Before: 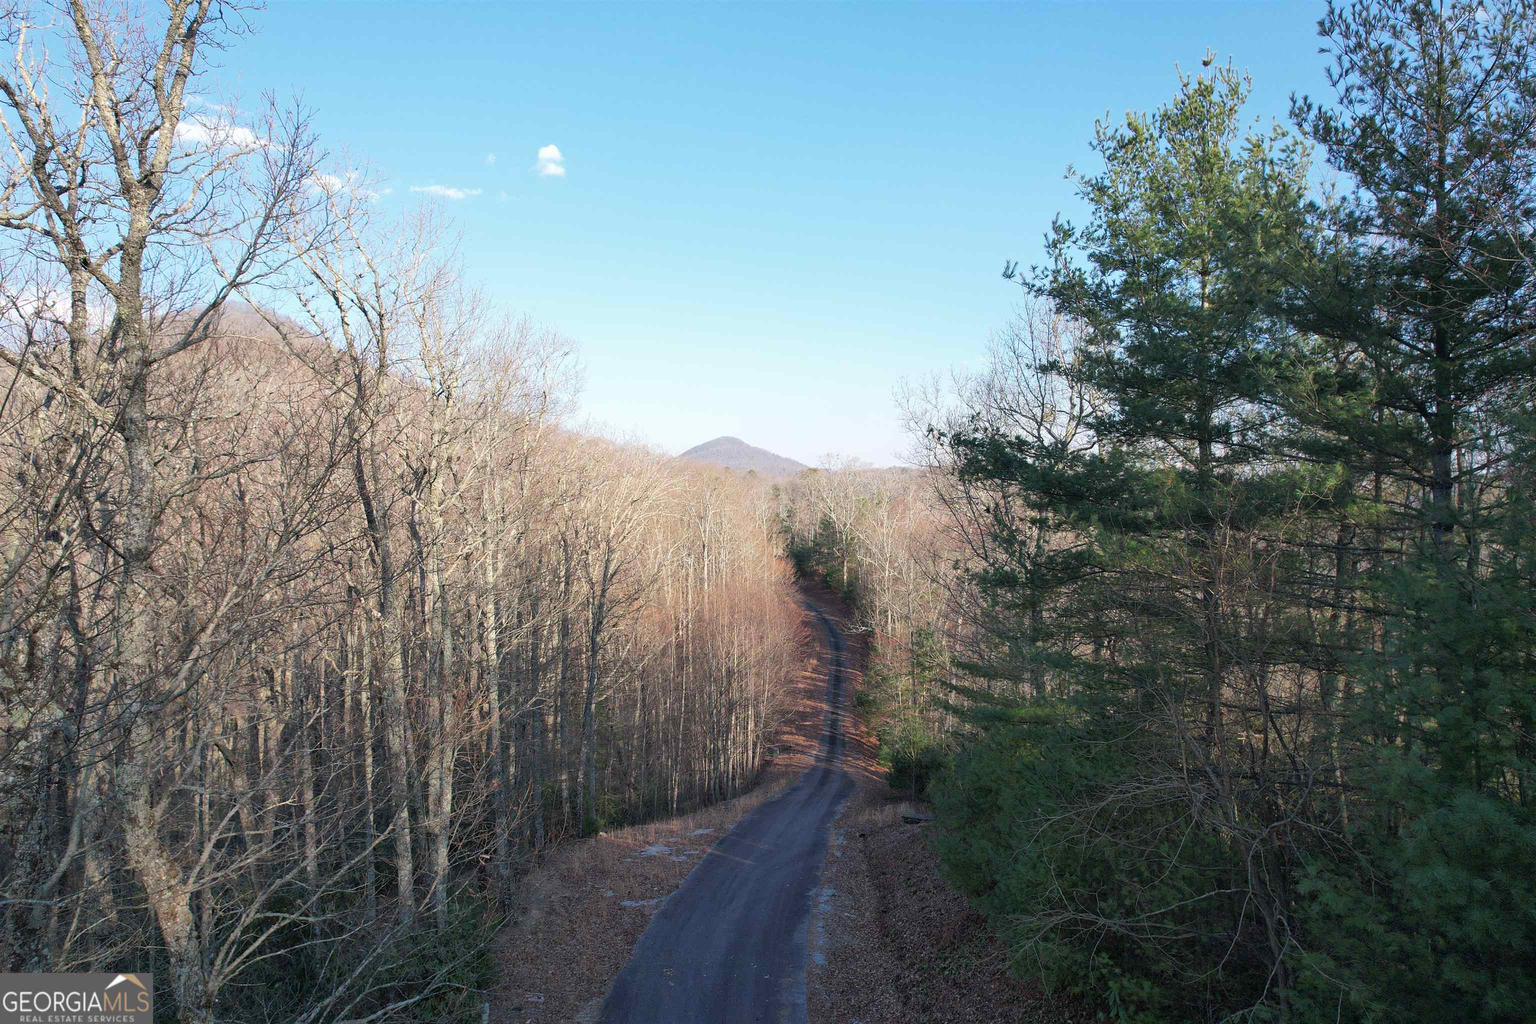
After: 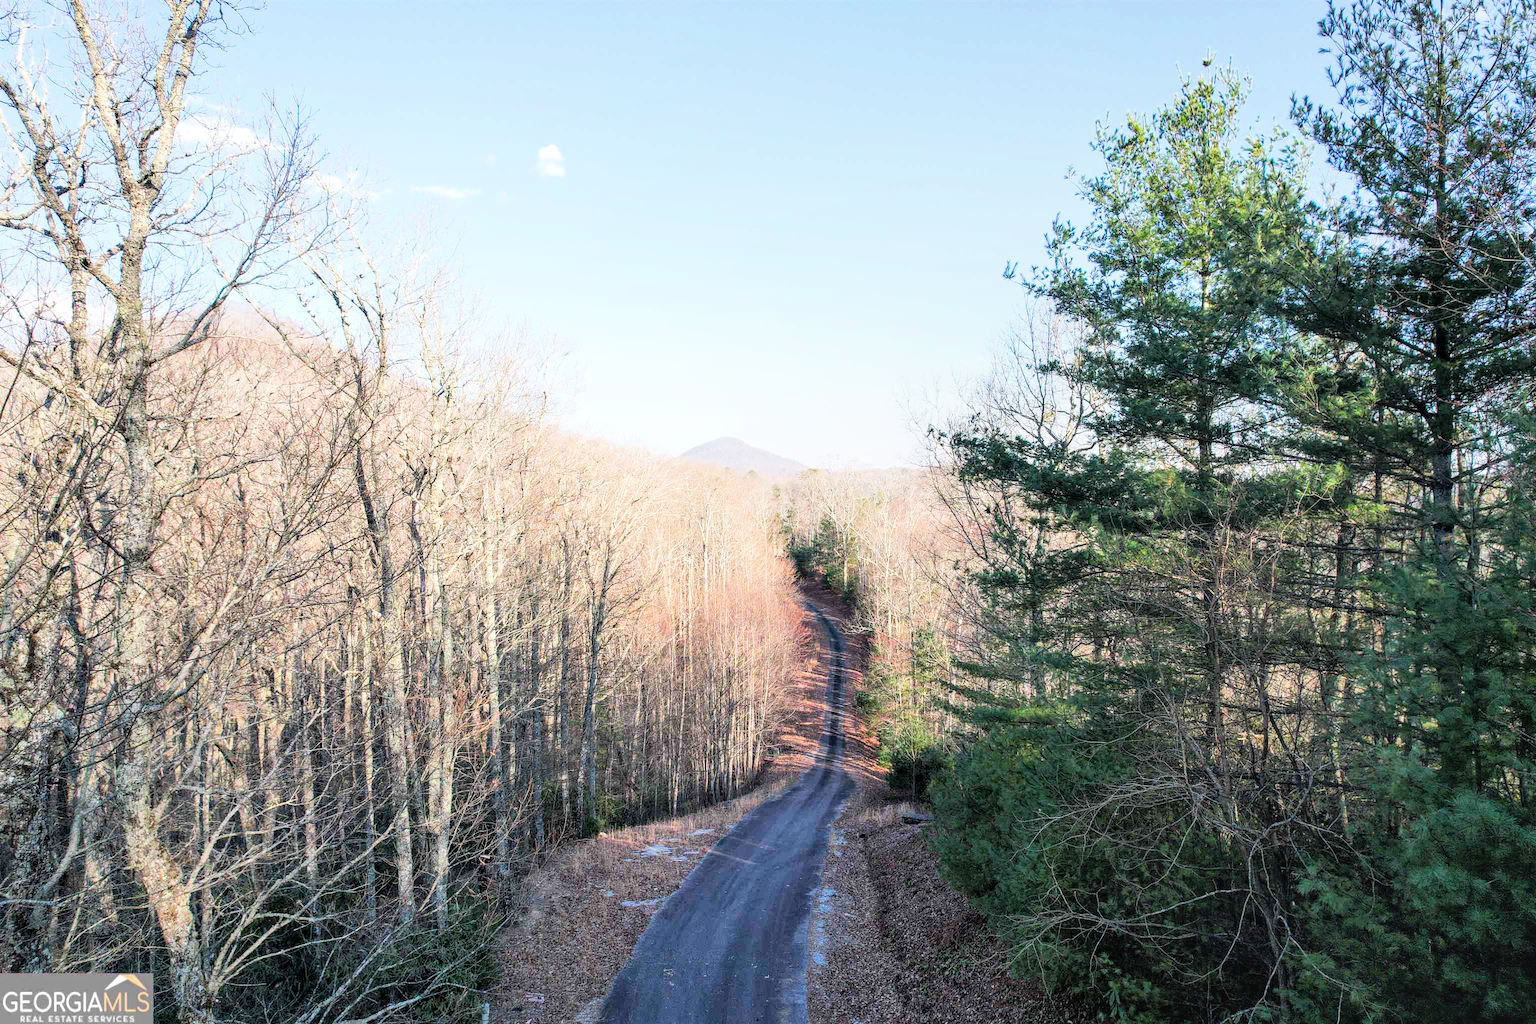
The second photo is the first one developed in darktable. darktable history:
local contrast: on, module defaults
color balance rgb: perceptual saturation grading › global saturation 30%, global vibrance 10%
exposure: black level correction 0, exposure 1.2 EV, compensate exposure bias true, compensate highlight preservation false
filmic rgb: black relative exposure -5 EV, hardness 2.88, contrast 1.4, highlights saturation mix -30%, contrast in shadows safe
